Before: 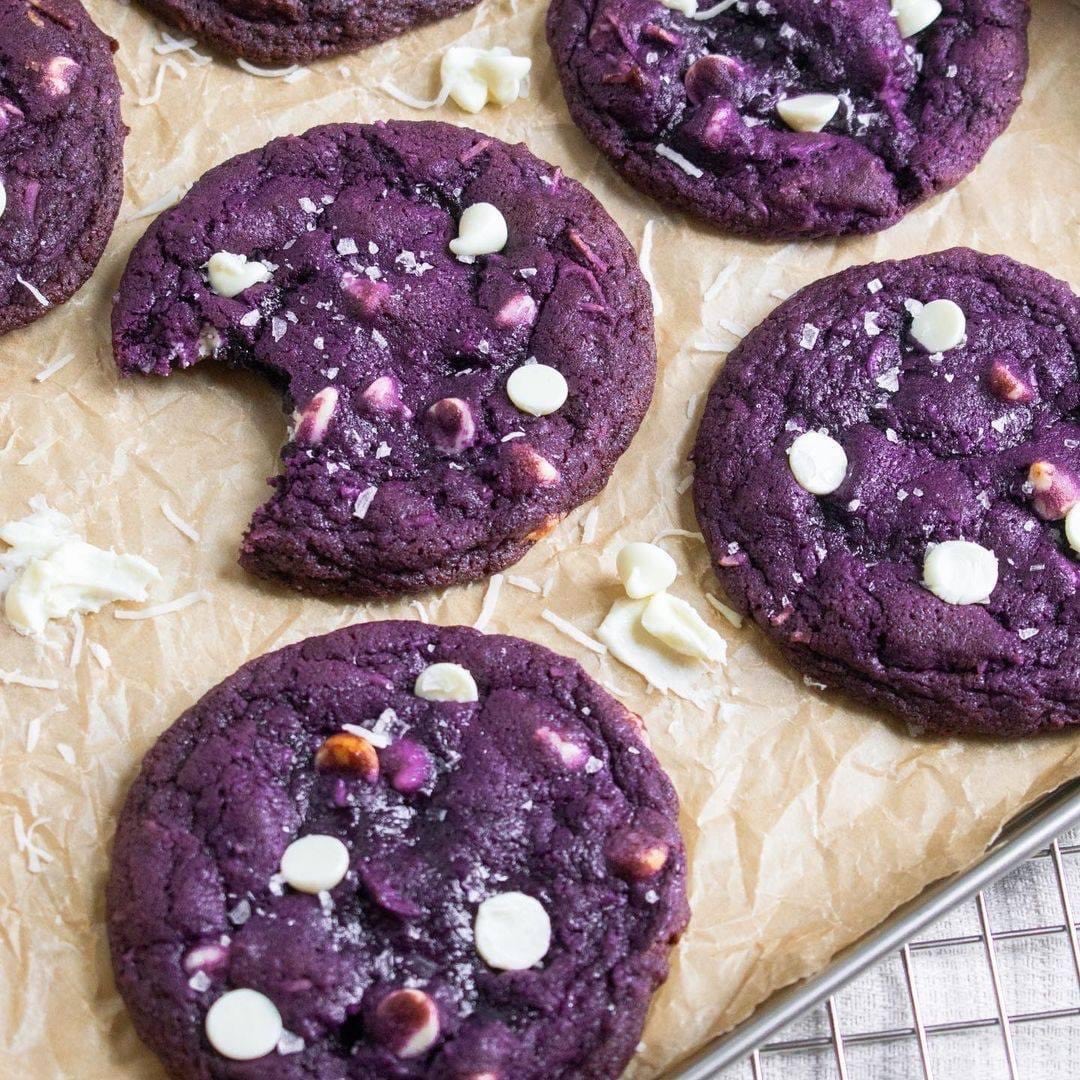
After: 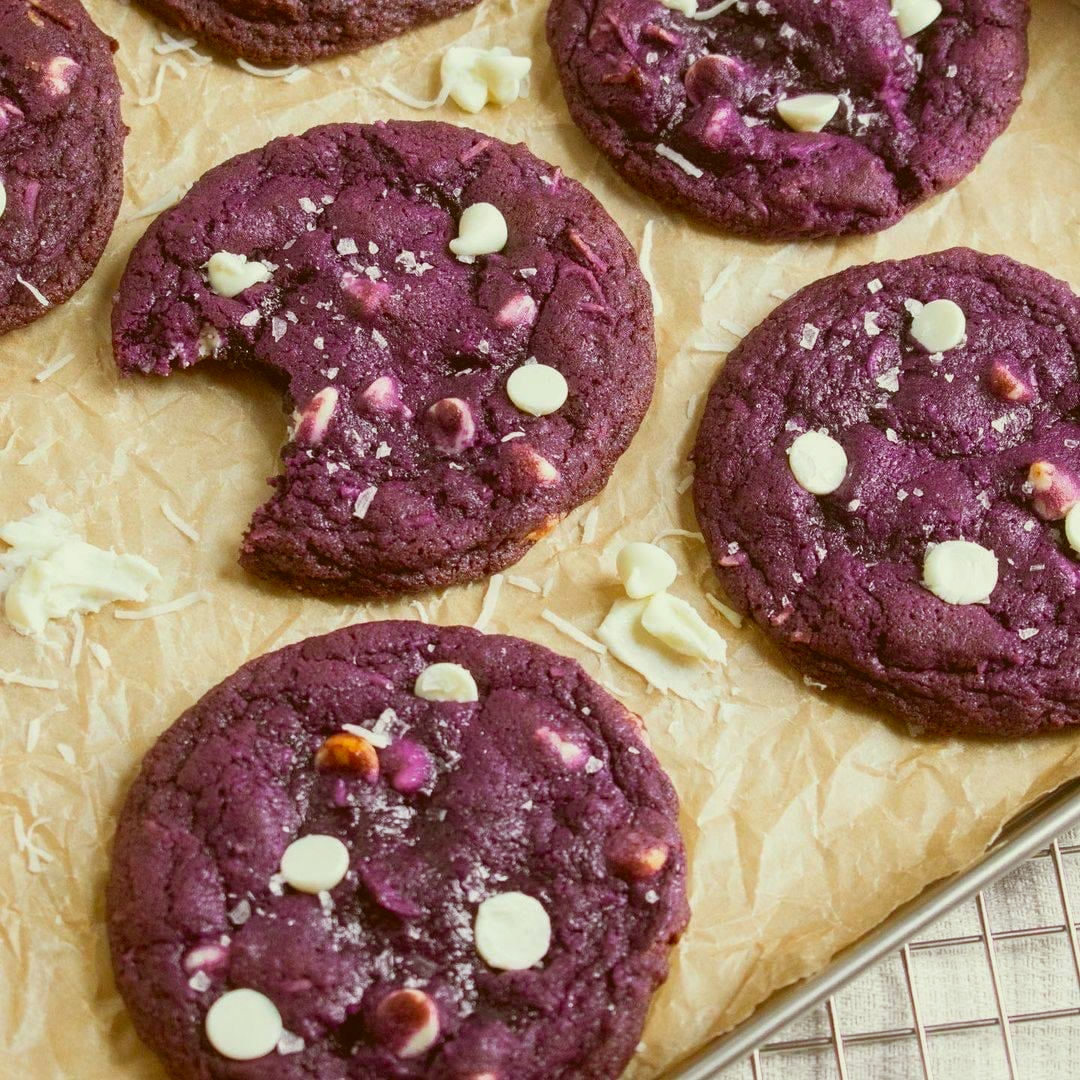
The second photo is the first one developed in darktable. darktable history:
contrast brightness saturation: contrast -0.11
color correction: highlights a* -5.94, highlights b* 9.48, shadows a* 10.12, shadows b* 23.94
exposure: compensate highlight preservation false
